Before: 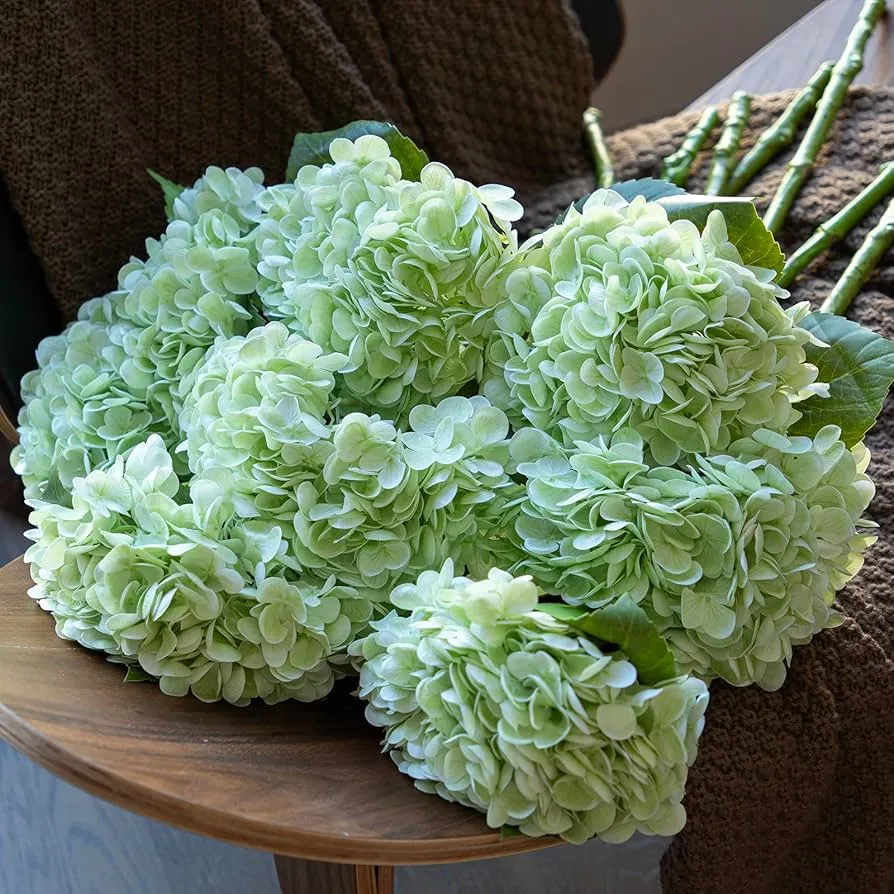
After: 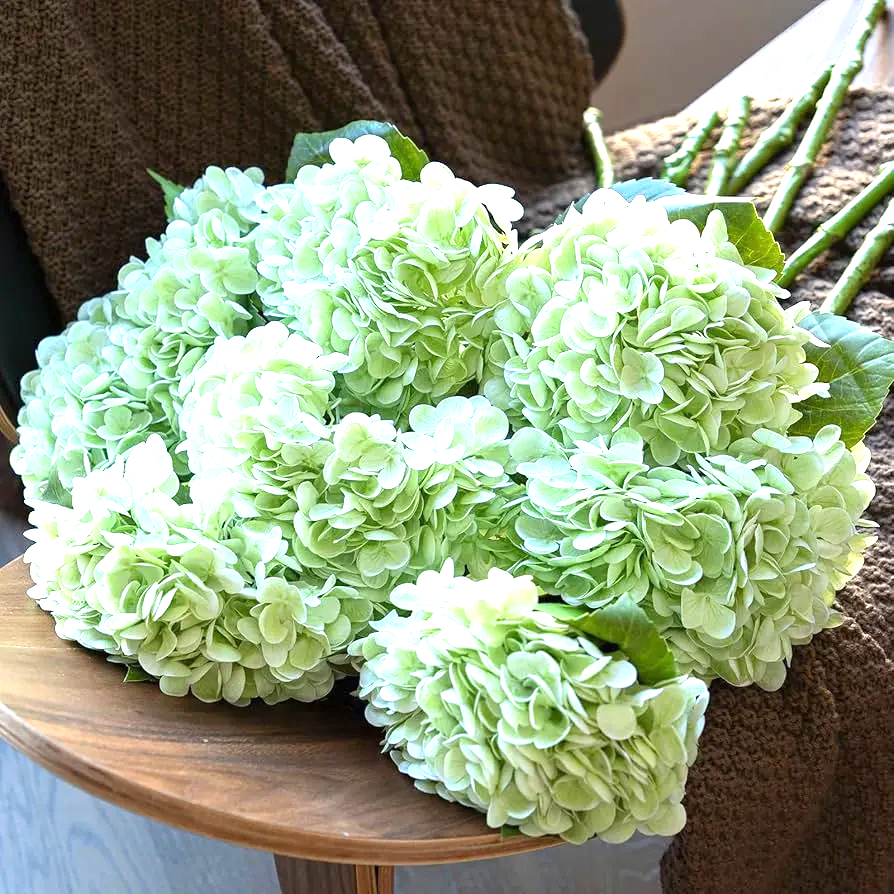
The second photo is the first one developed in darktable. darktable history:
exposure: exposure 1.211 EV, compensate exposure bias true, compensate highlight preservation false
